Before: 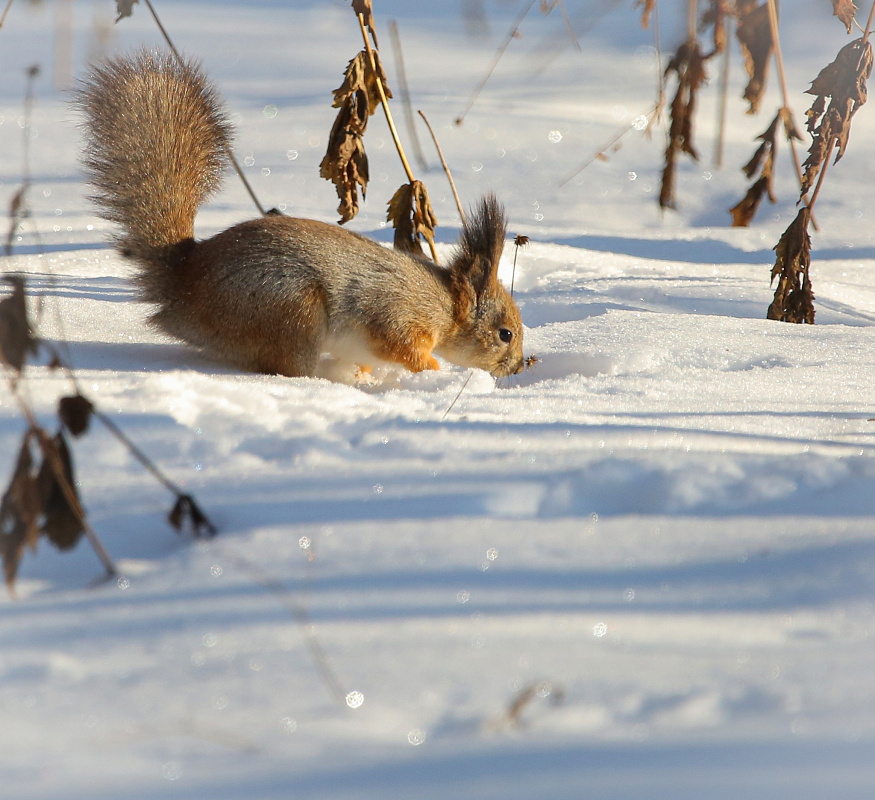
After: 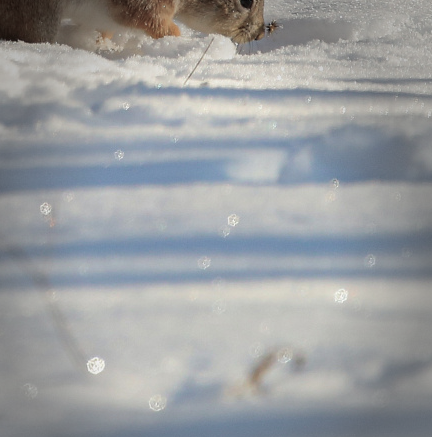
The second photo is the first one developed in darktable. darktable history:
vignetting: fall-off start 64.63%, center (-0.034, 0.148), width/height ratio 0.881
crop: left 29.672%, top 41.786%, right 20.851%, bottom 3.487%
